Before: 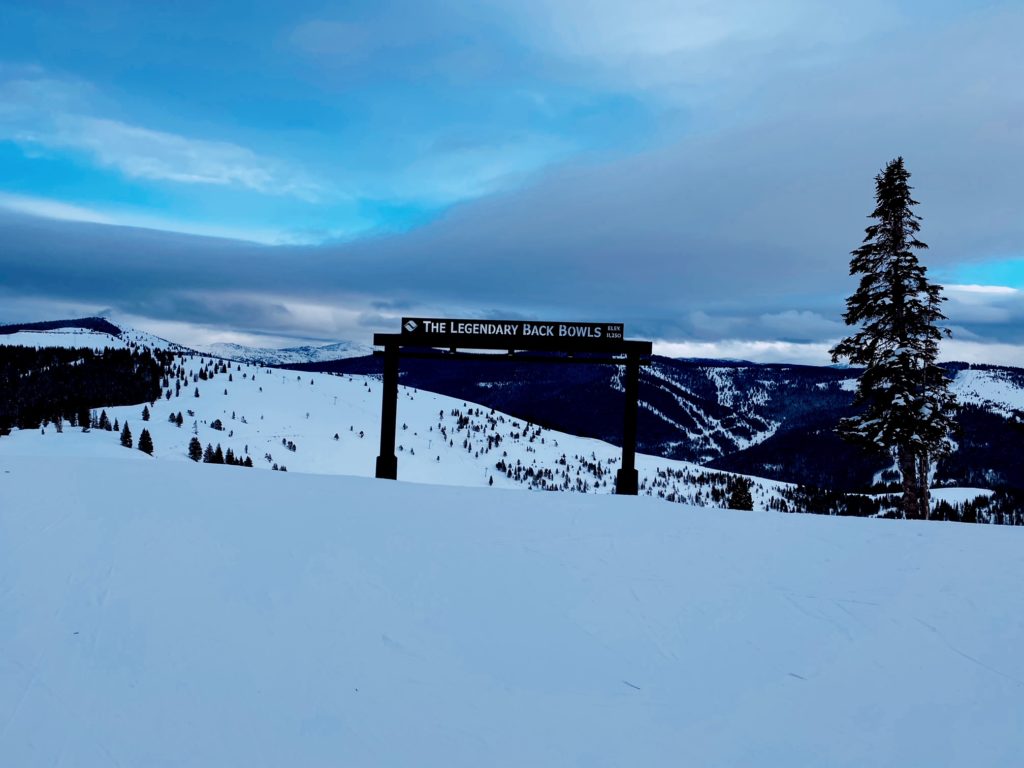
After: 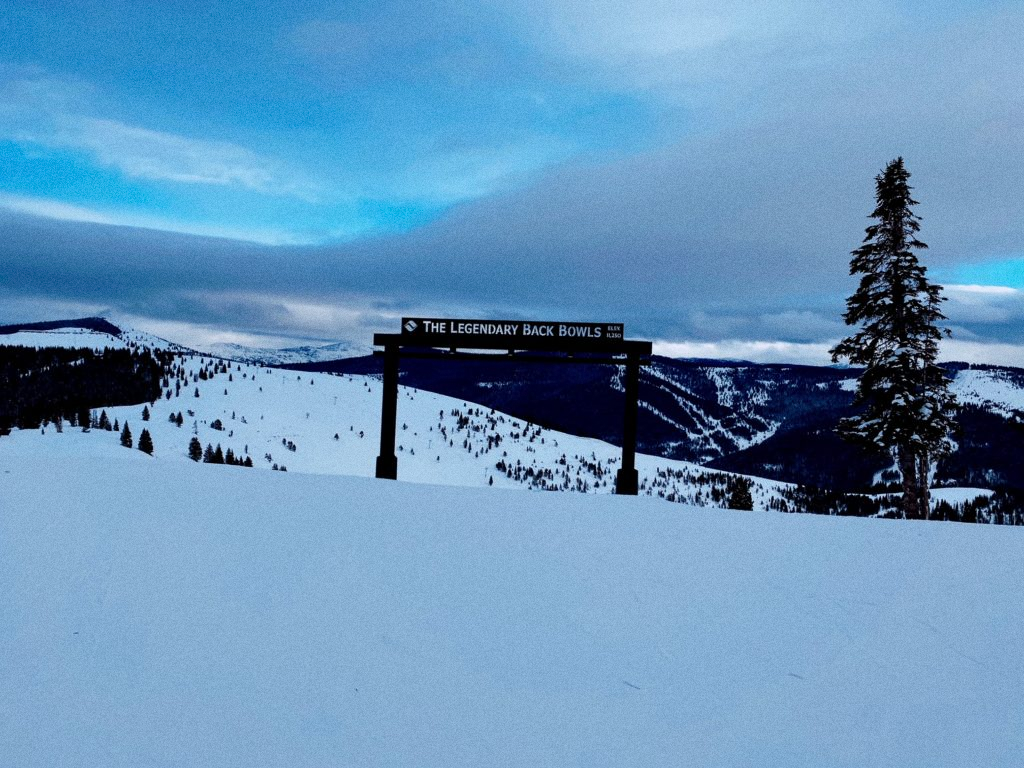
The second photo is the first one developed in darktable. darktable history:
white balance: emerald 1
grain: on, module defaults
